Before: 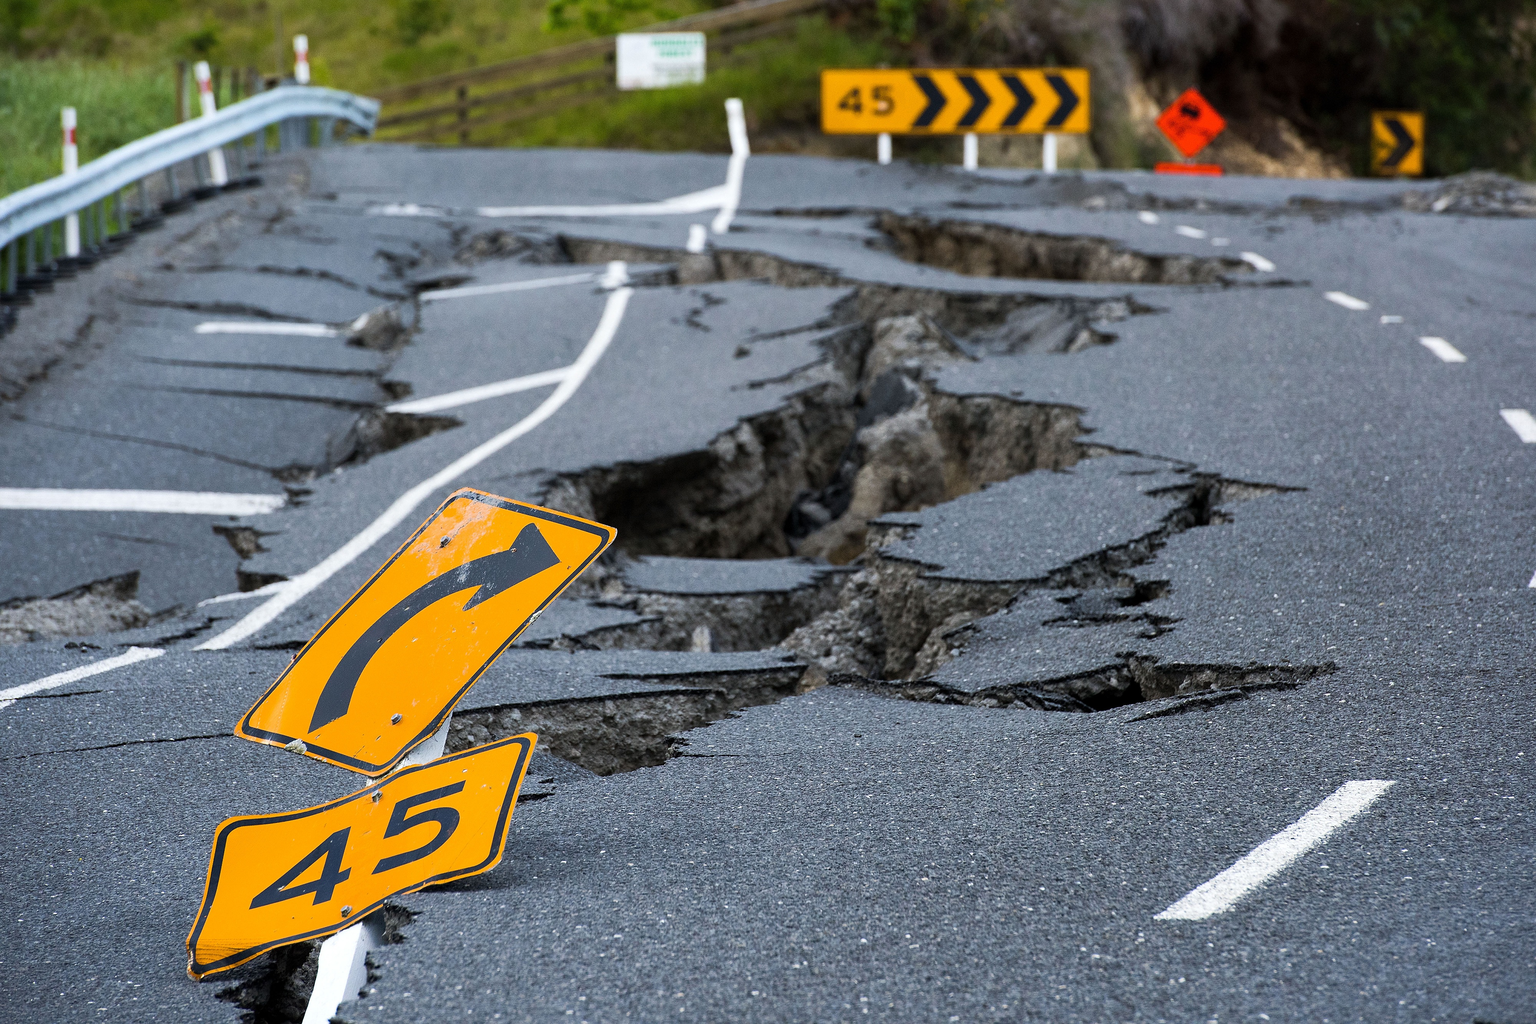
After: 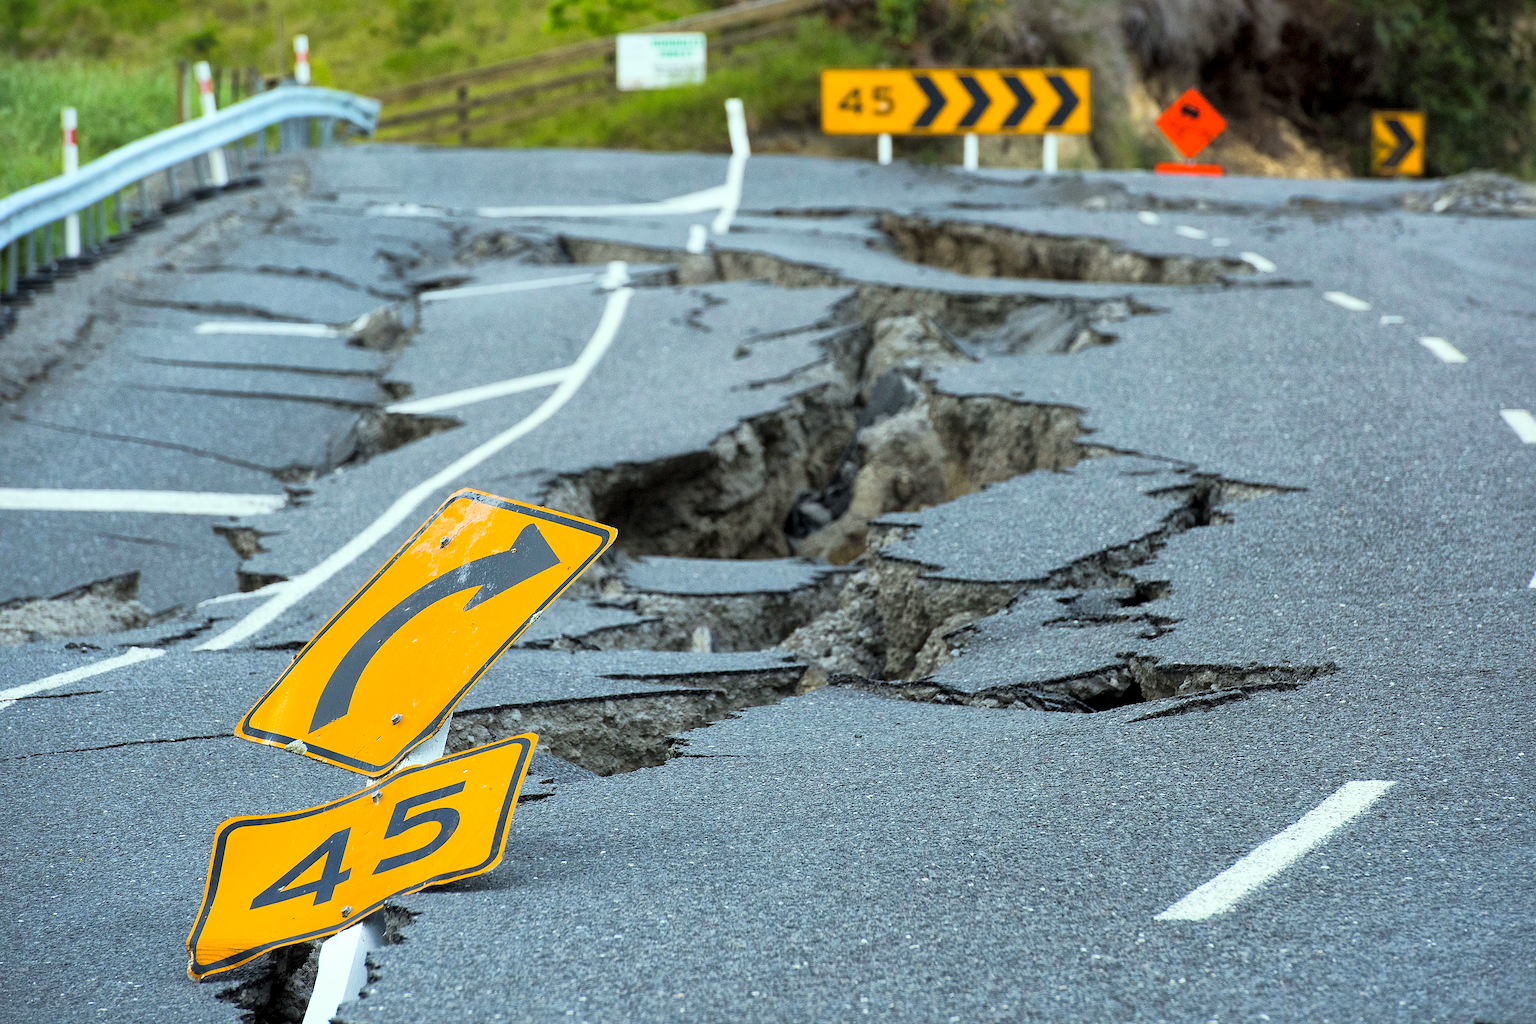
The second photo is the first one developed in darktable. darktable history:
global tonemap: drago (1, 100), detail 1
color correction: highlights a* -8, highlights b* 3.1
exposure: black level correction 0, exposure 0.9 EV, compensate highlight preservation false
